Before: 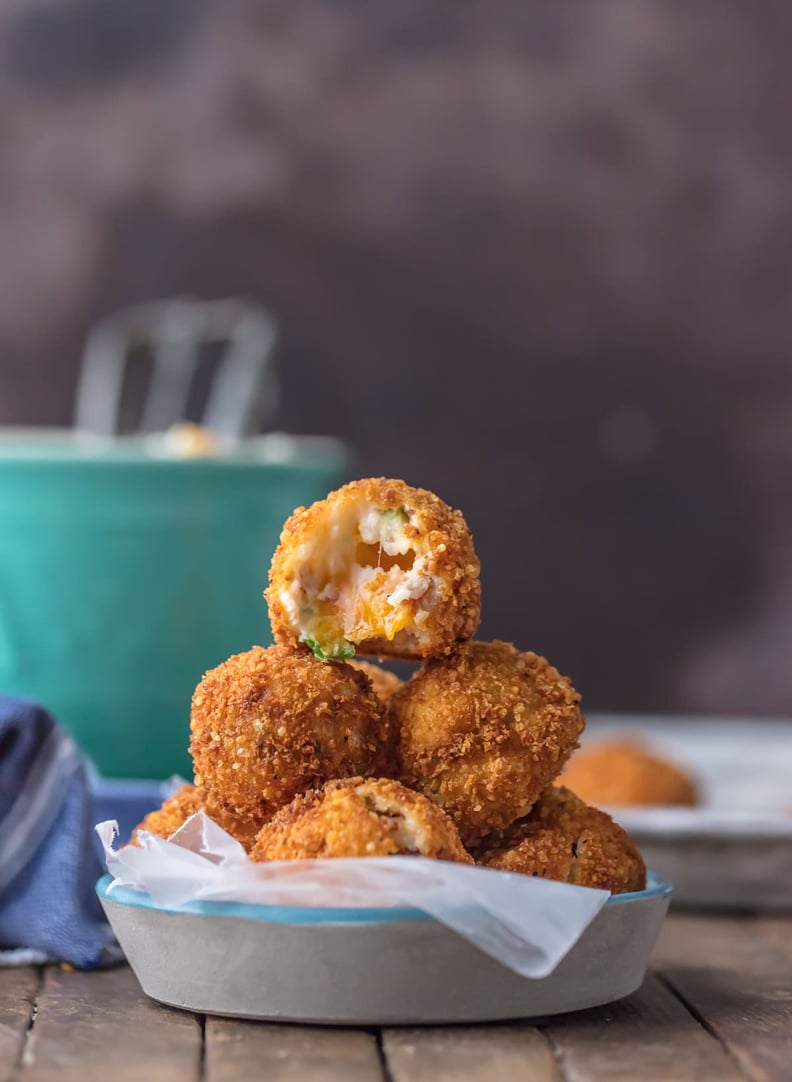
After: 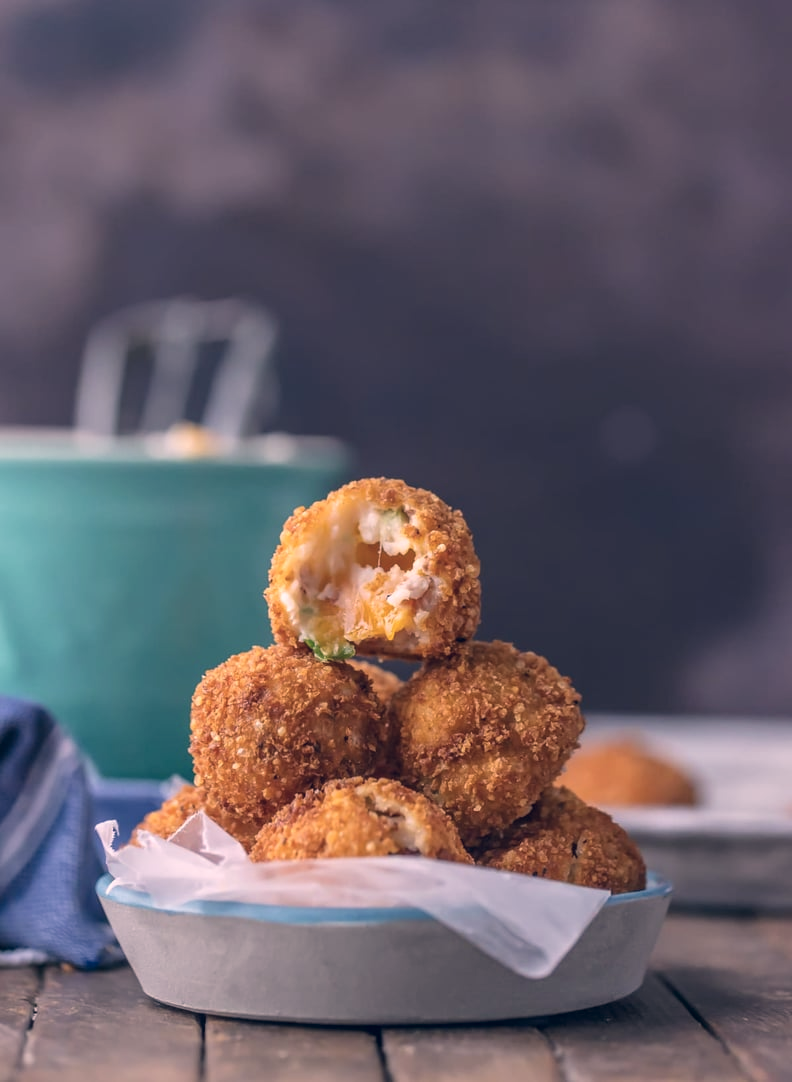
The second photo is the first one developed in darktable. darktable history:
color correction: highlights a* 14.06, highlights b* 5.68, shadows a* -6.1, shadows b* -15.83, saturation 0.842
